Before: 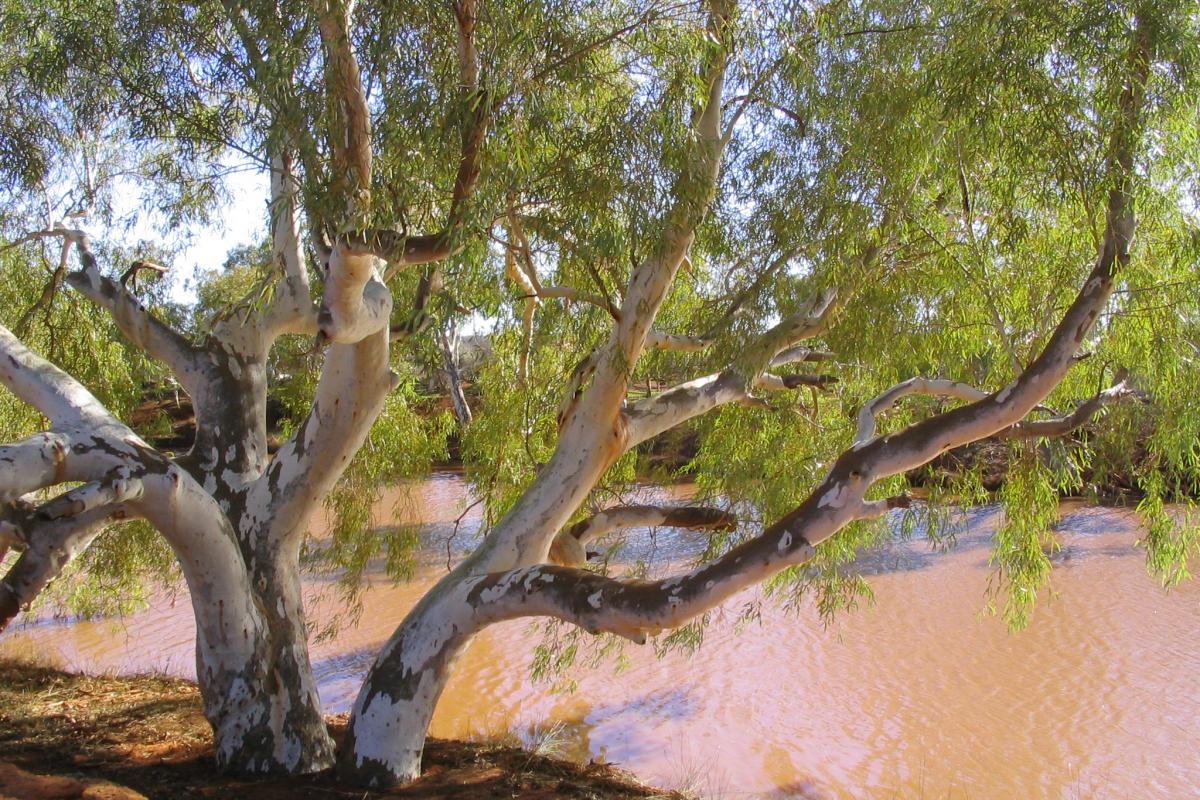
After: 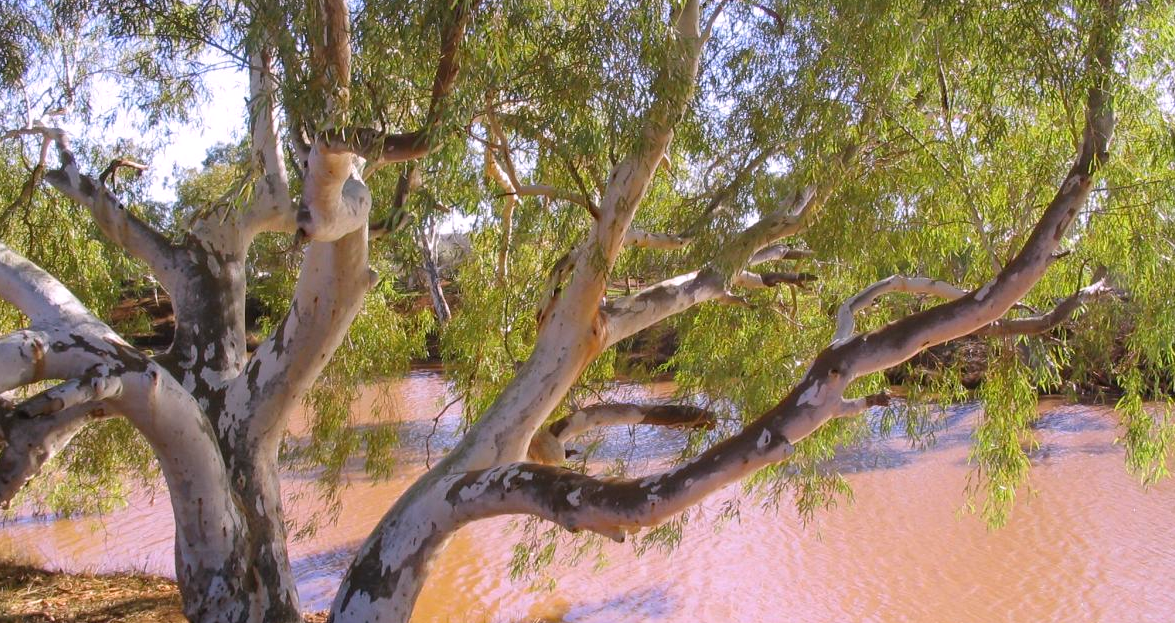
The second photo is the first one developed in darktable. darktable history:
crop and rotate: left 1.814%, top 12.818%, right 0.25%, bottom 9.225%
white balance: red 1.05, blue 1.072
